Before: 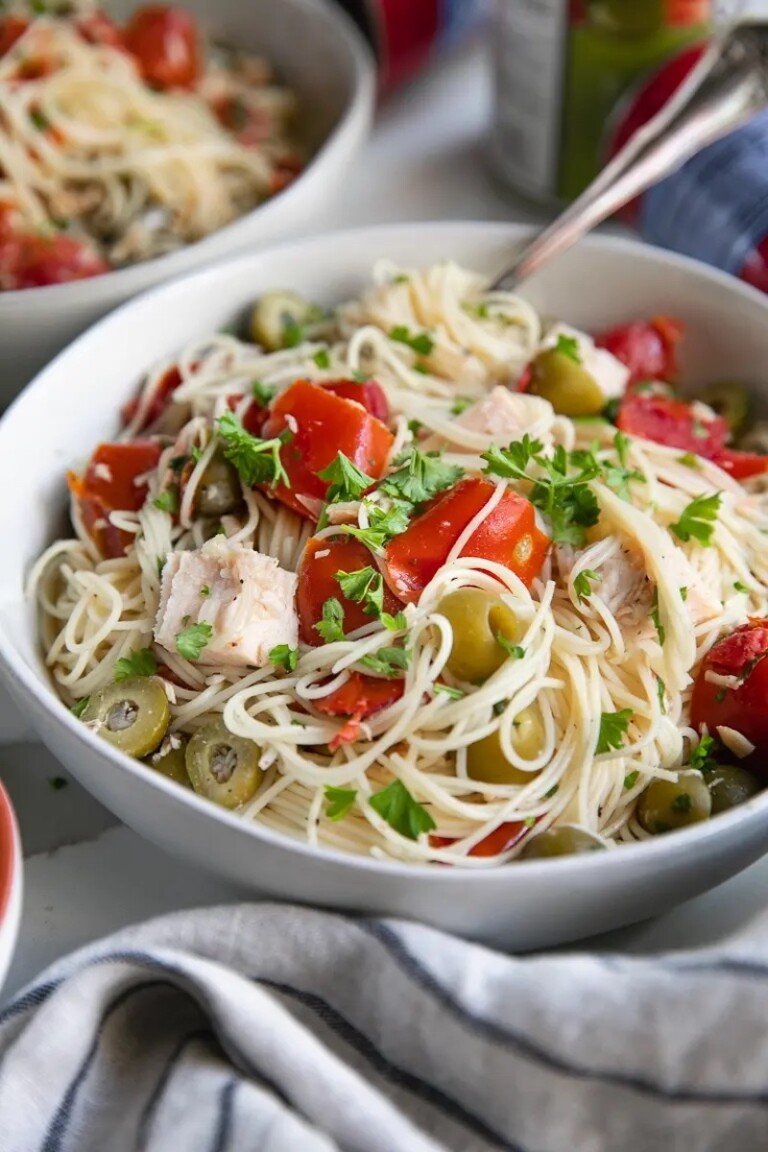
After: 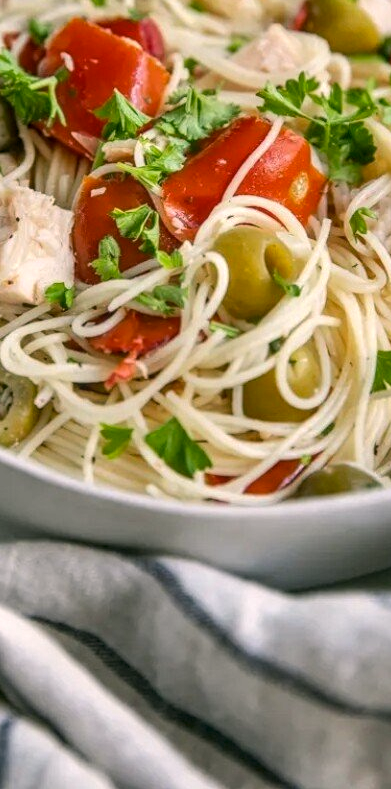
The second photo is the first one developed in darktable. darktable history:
color correction: highlights a* 4.5, highlights b* 4.94, shadows a* -7.26, shadows b* 4.62
crop and rotate: left 29.277%, top 31.441%, right 19.806%
local contrast: highlights 2%, shadows 5%, detail 134%
tone equalizer: edges refinement/feathering 500, mask exposure compensation -1.57 EV, preserve details guided filter
